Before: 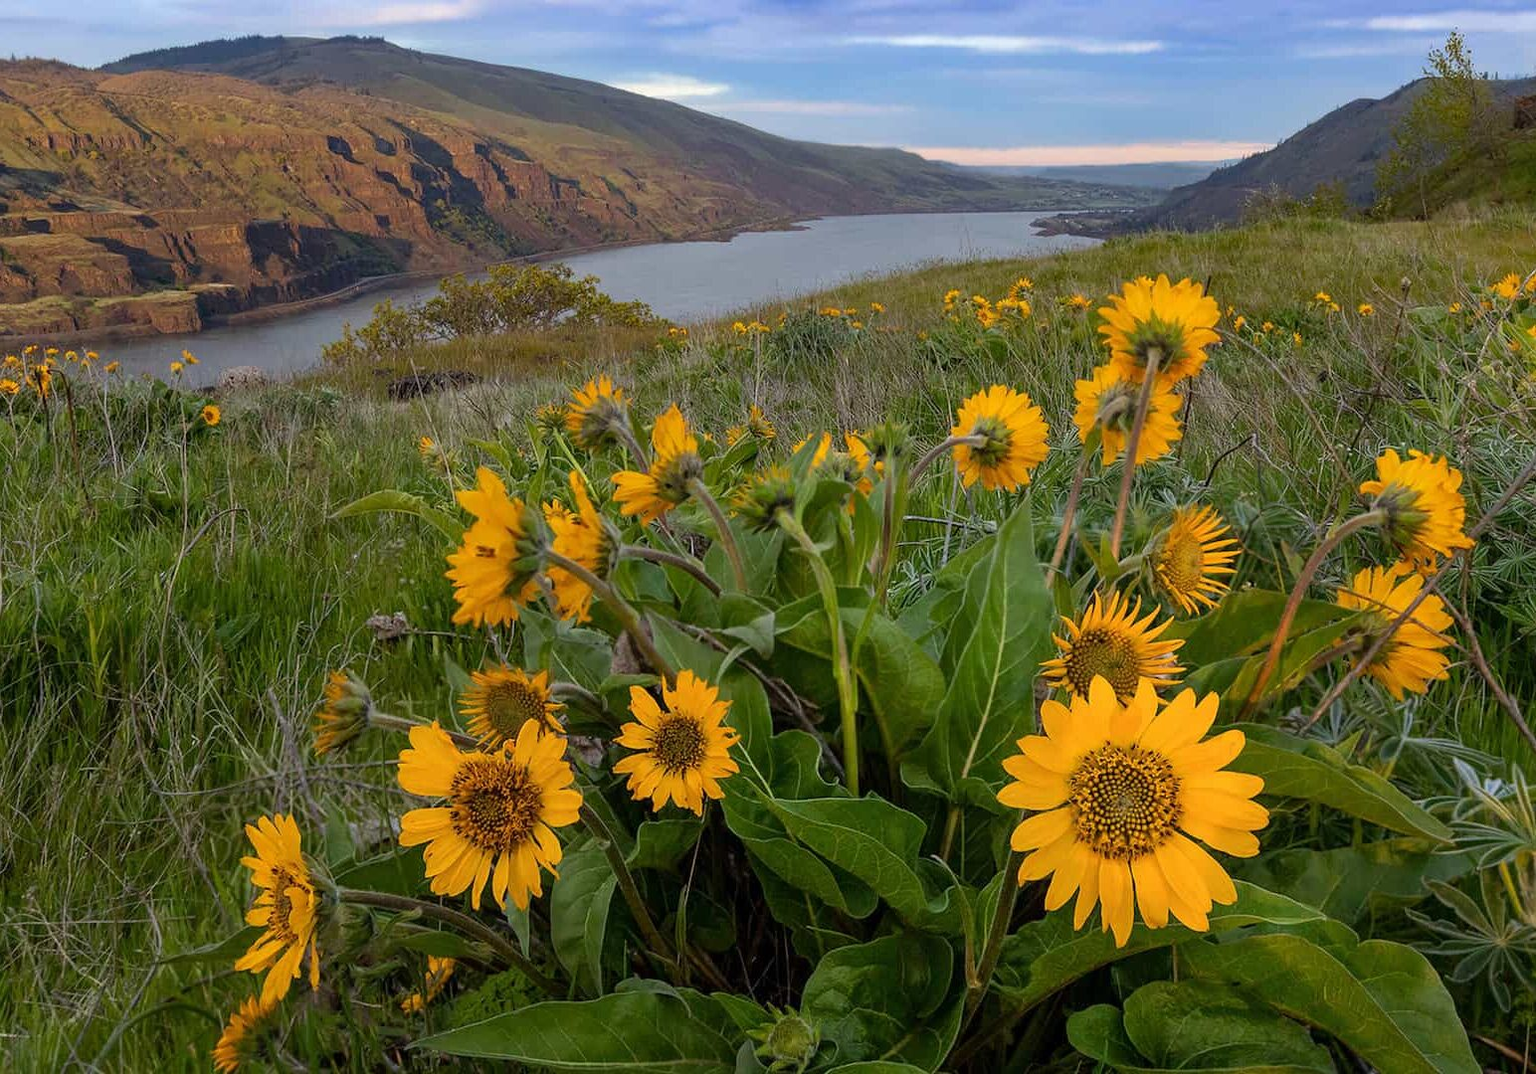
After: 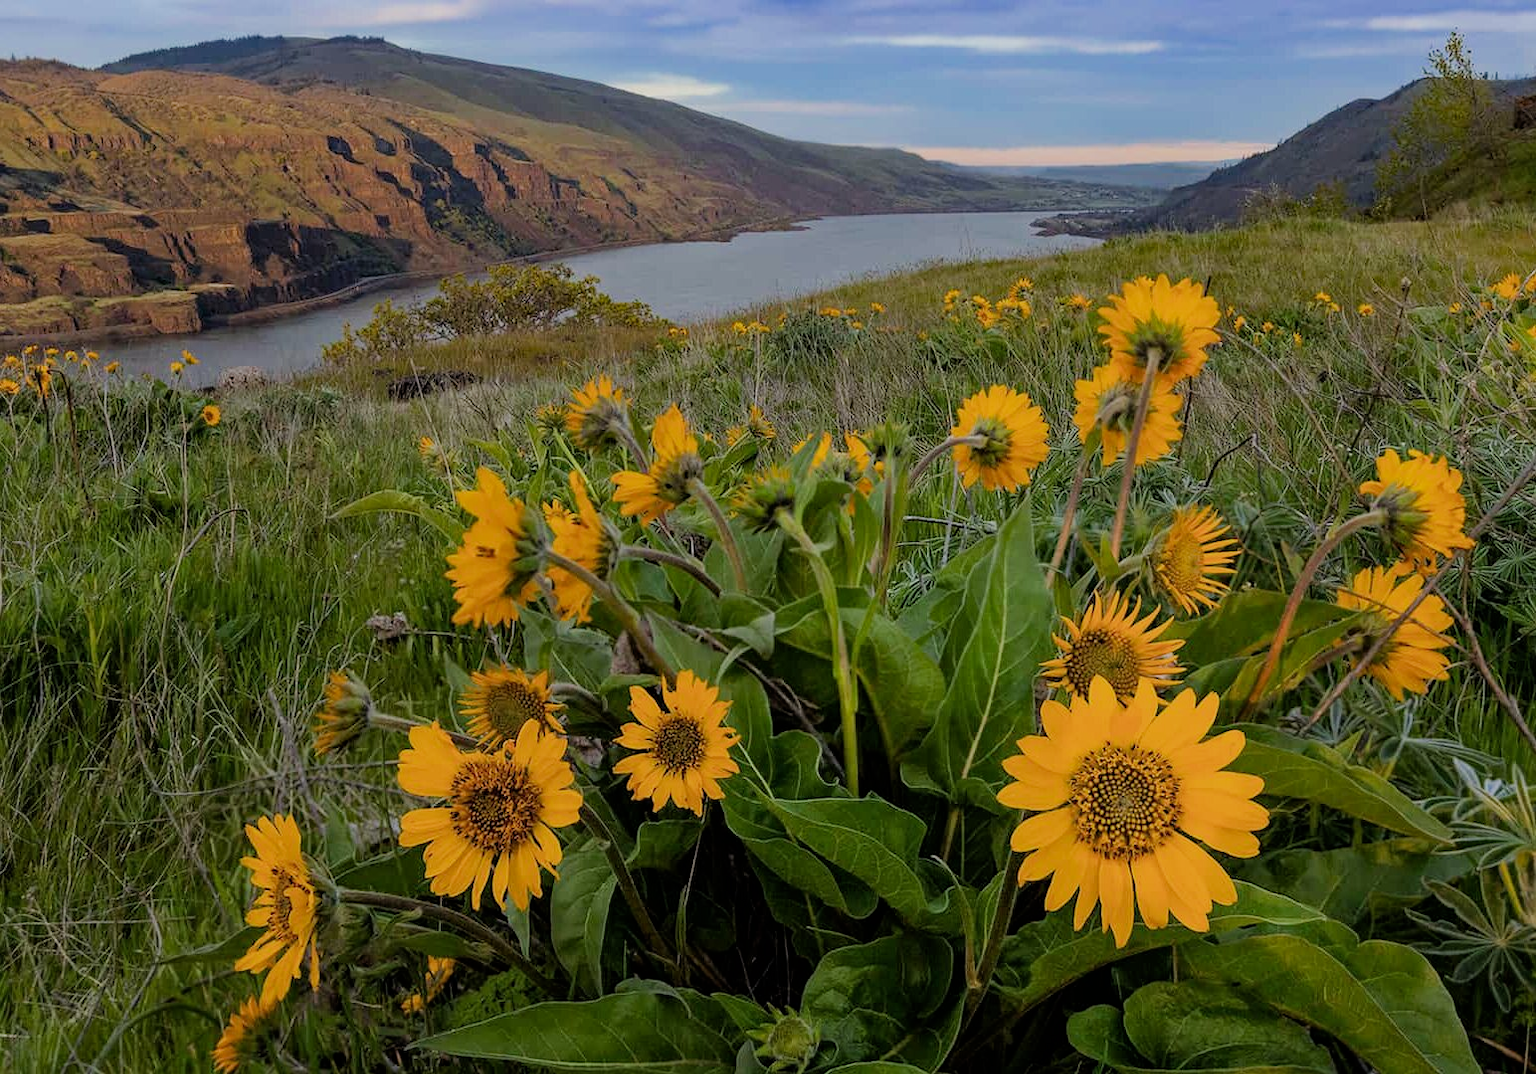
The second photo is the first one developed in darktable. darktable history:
haze removal: compatibility mode true, adaptive false
filmic rgb: black relative exposure -7.65 EV, white relative exposure 4.56 EV, hardness 3.61
